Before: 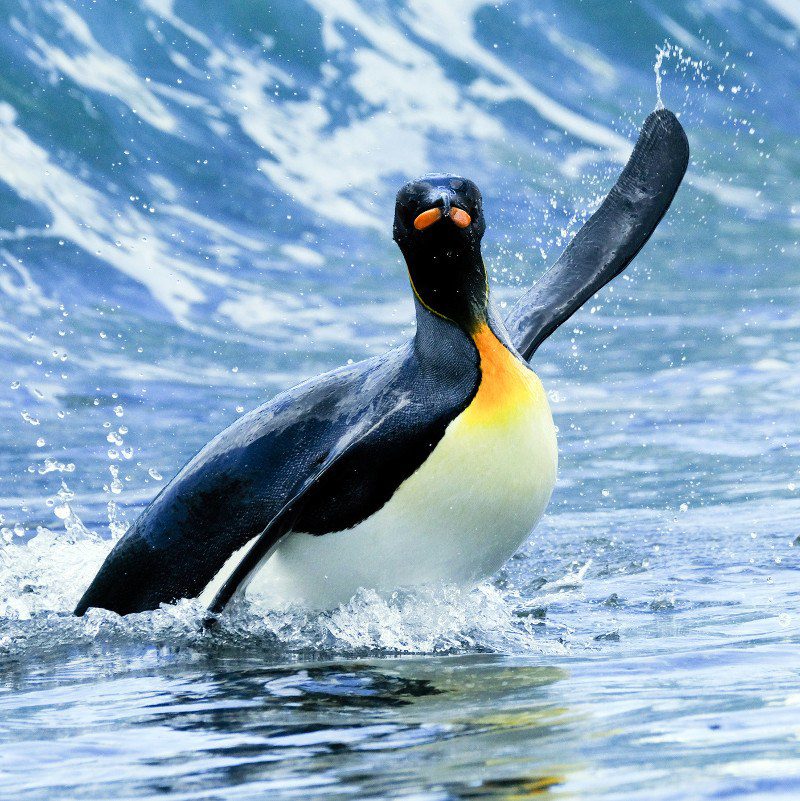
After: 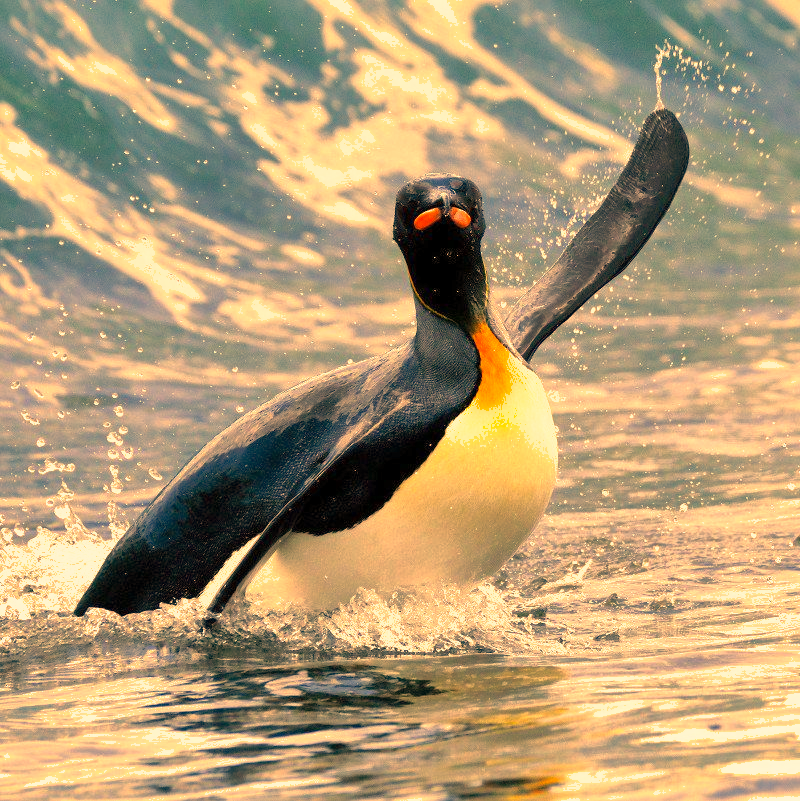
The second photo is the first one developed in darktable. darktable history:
shadows and highlights: on, module defaults
white balance: red 1.467, blue 0.684
